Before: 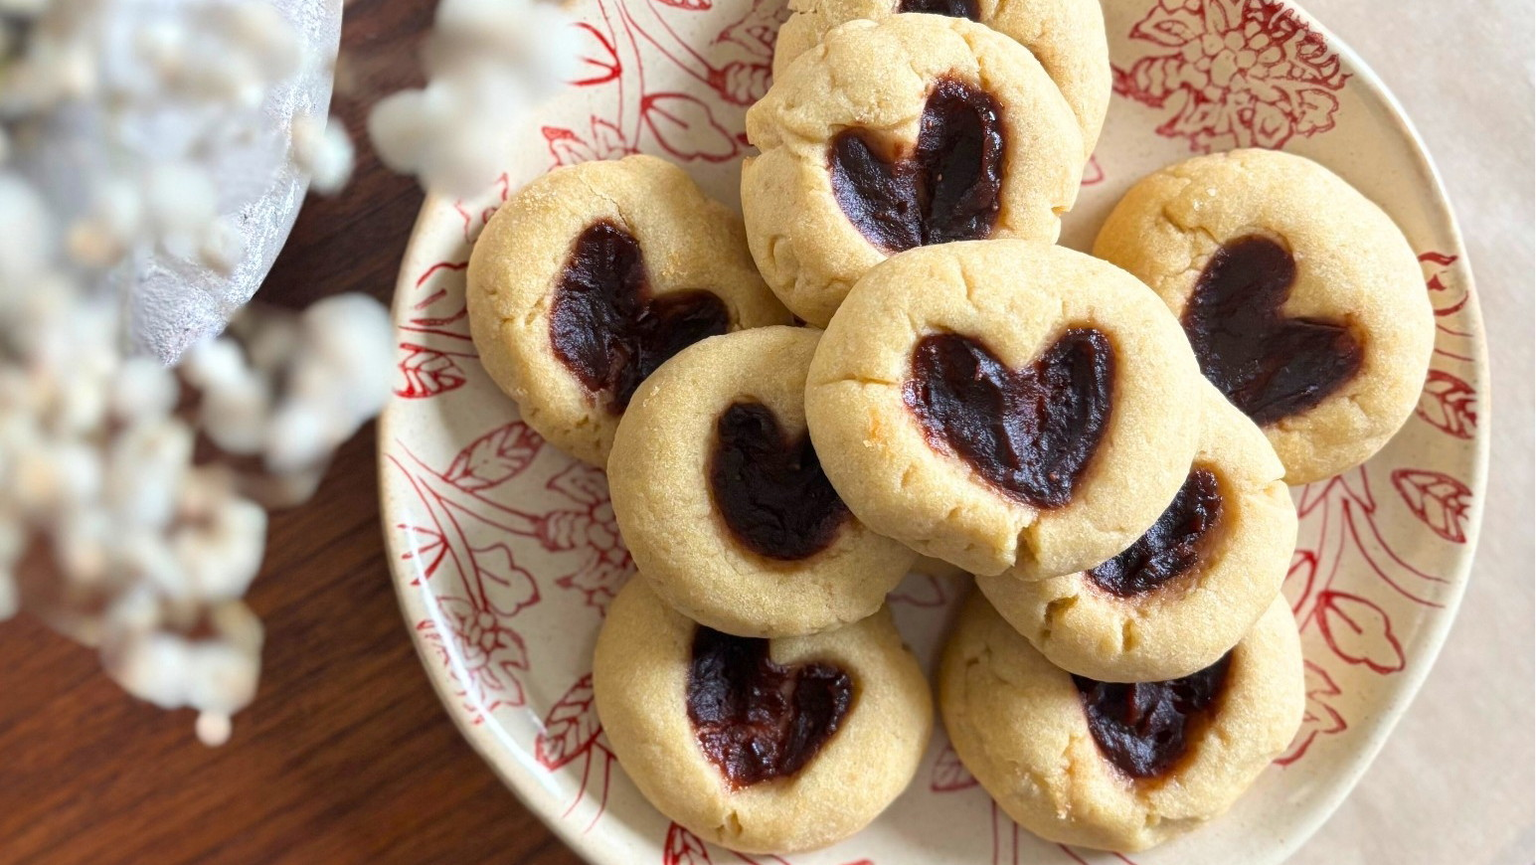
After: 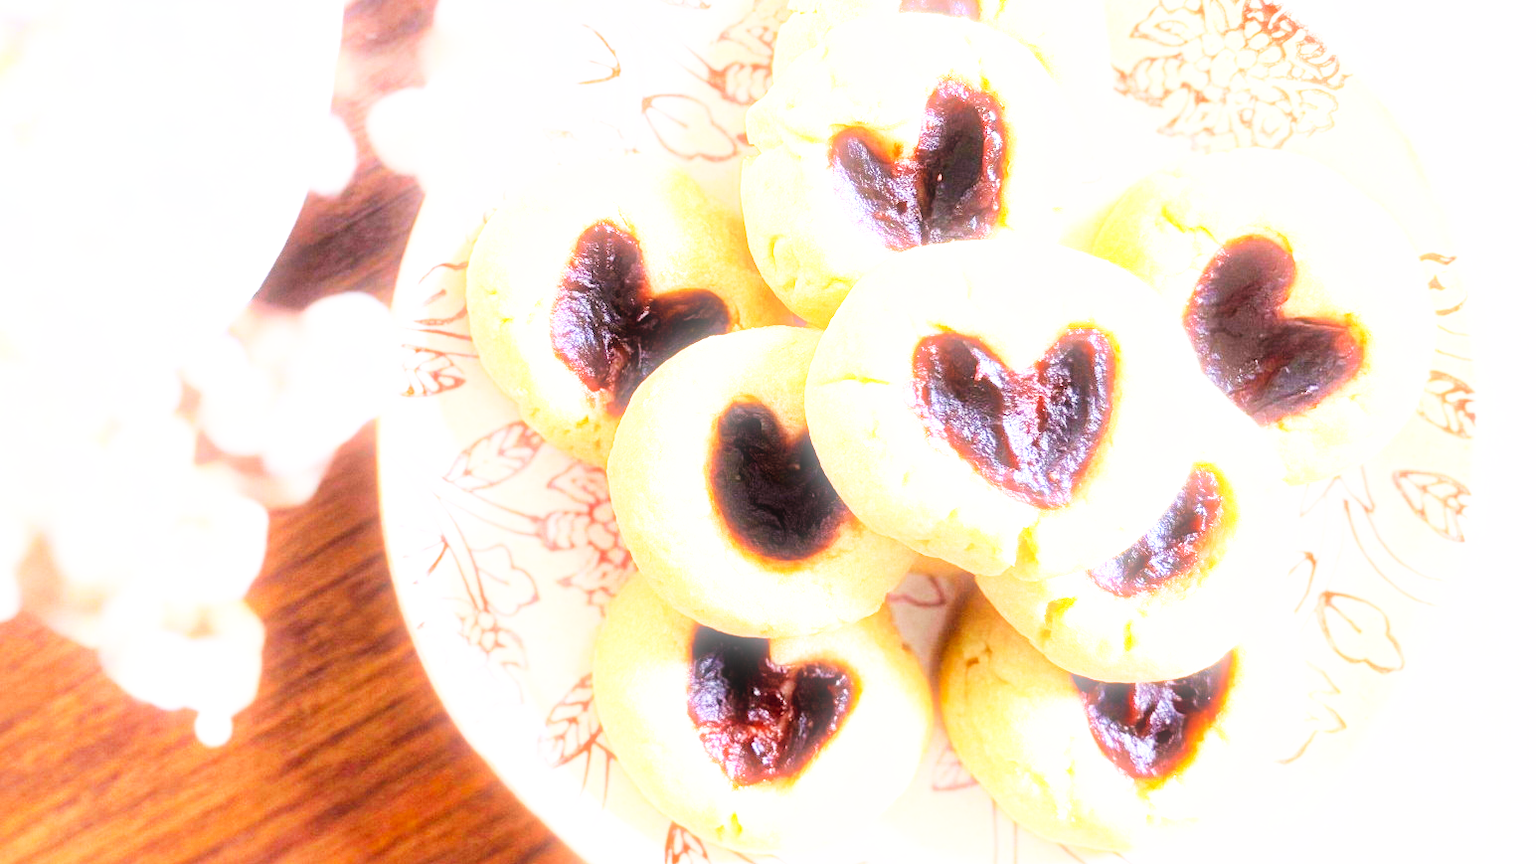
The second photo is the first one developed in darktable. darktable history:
exposure: black level correction 0, exposure 1.198 EV, compensate exposure bias true, compensate highlight preservation false
bloom: size 5%, threshold 95%, strength 15%
white balance: red 1.05, blue 1.072
base curve: curves: ch0 [(0, 0) (0.007, 0.004) (0.027, 0.03) (0.046, 0.07) (0.207, 0.54) (0.442, 0.872) (0.673, 0.972) (1, 1)], preserve colors none
